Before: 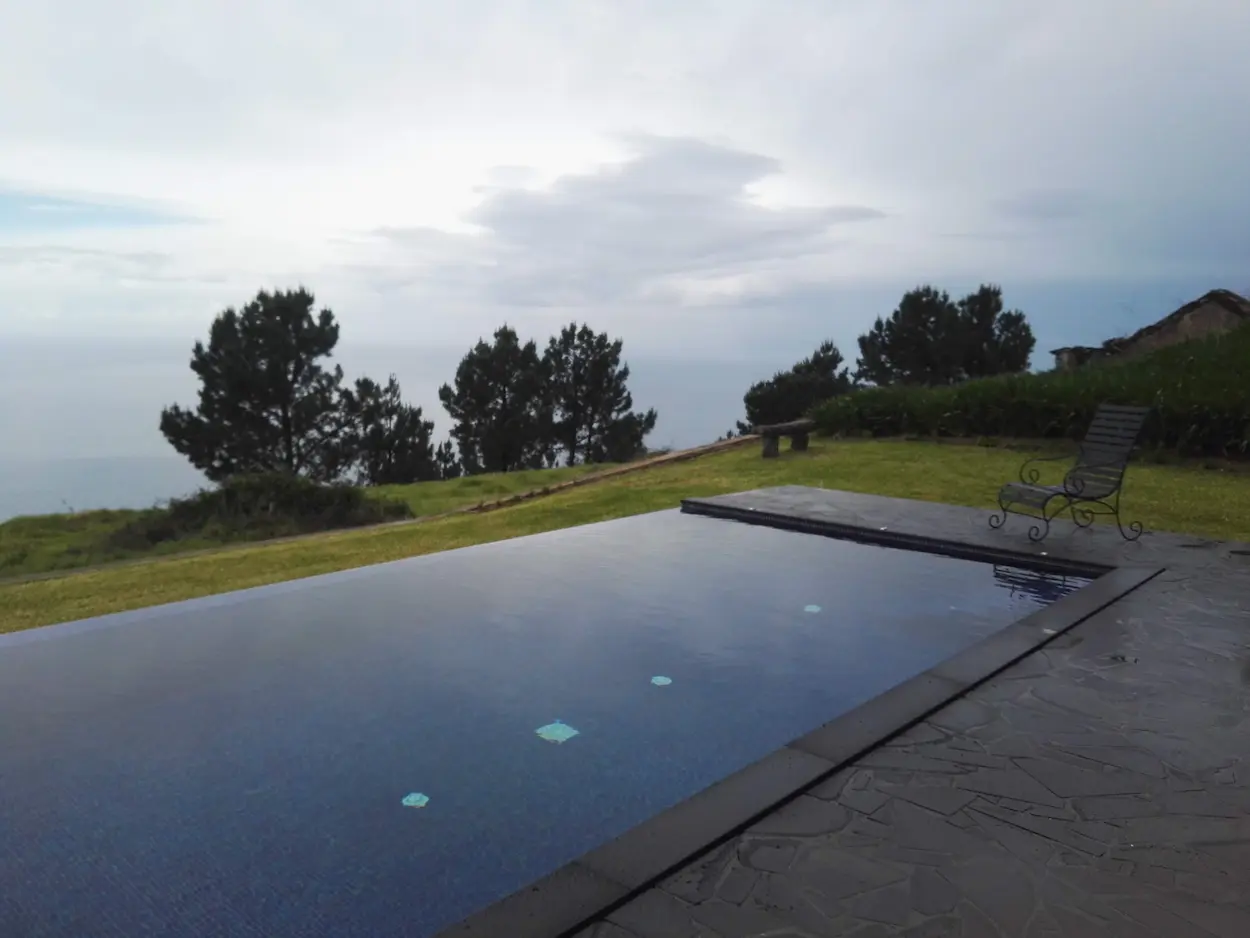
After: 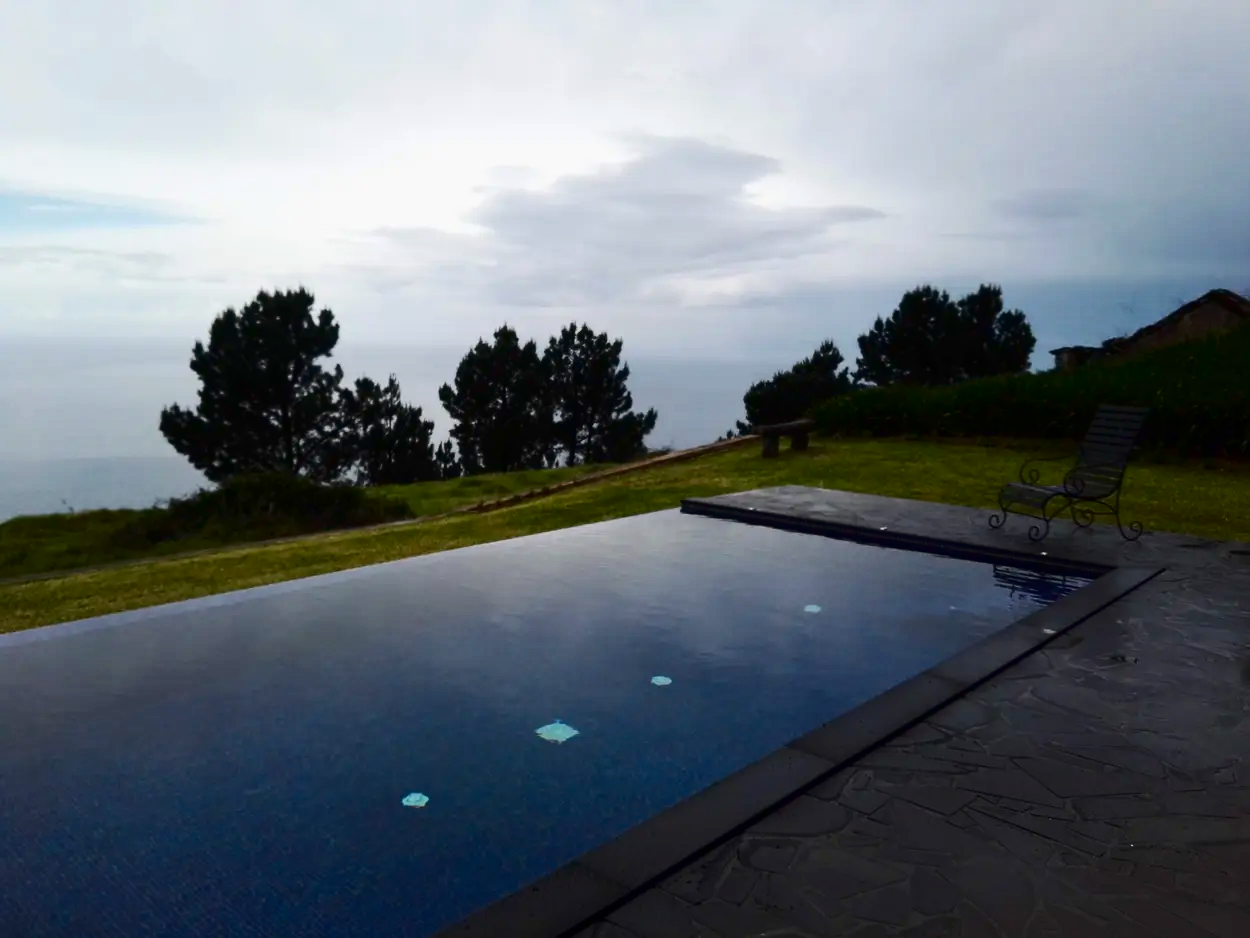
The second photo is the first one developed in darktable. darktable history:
shadows and highlights: shadows 37.27, highlights -28.18, soften with gaussian
contrast brightness saturation: contrast 0.24, brightness -0.24, saturation 0.14
